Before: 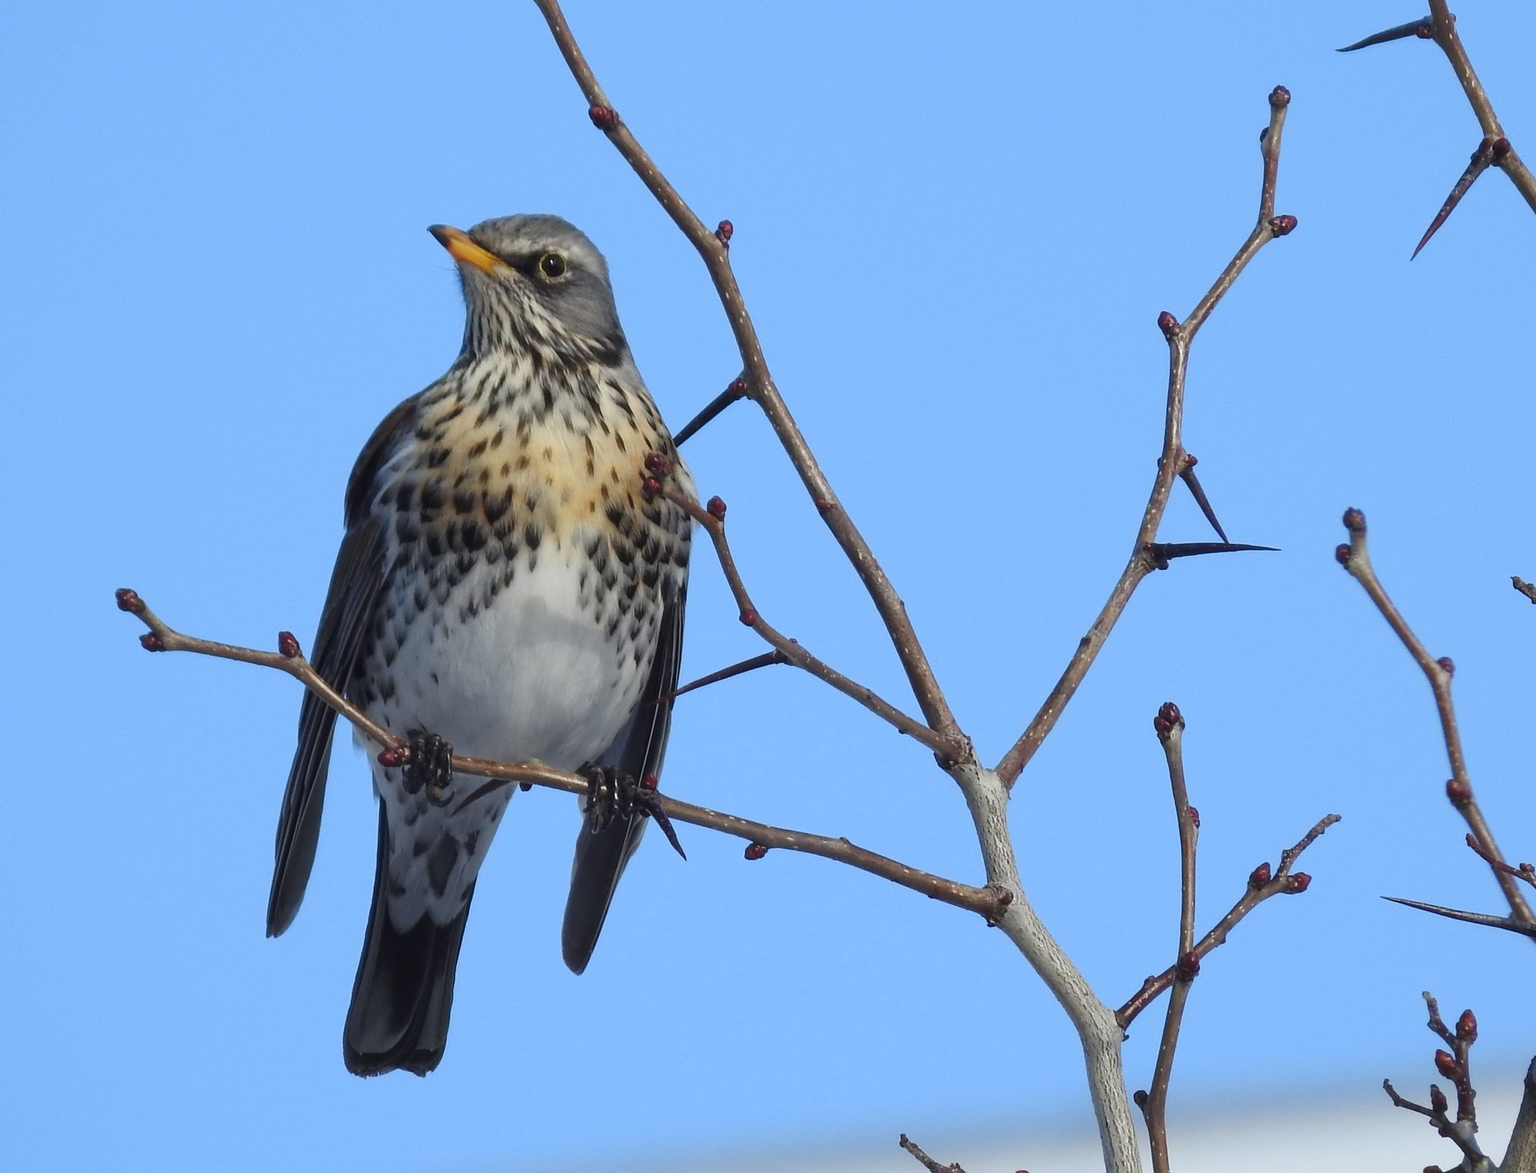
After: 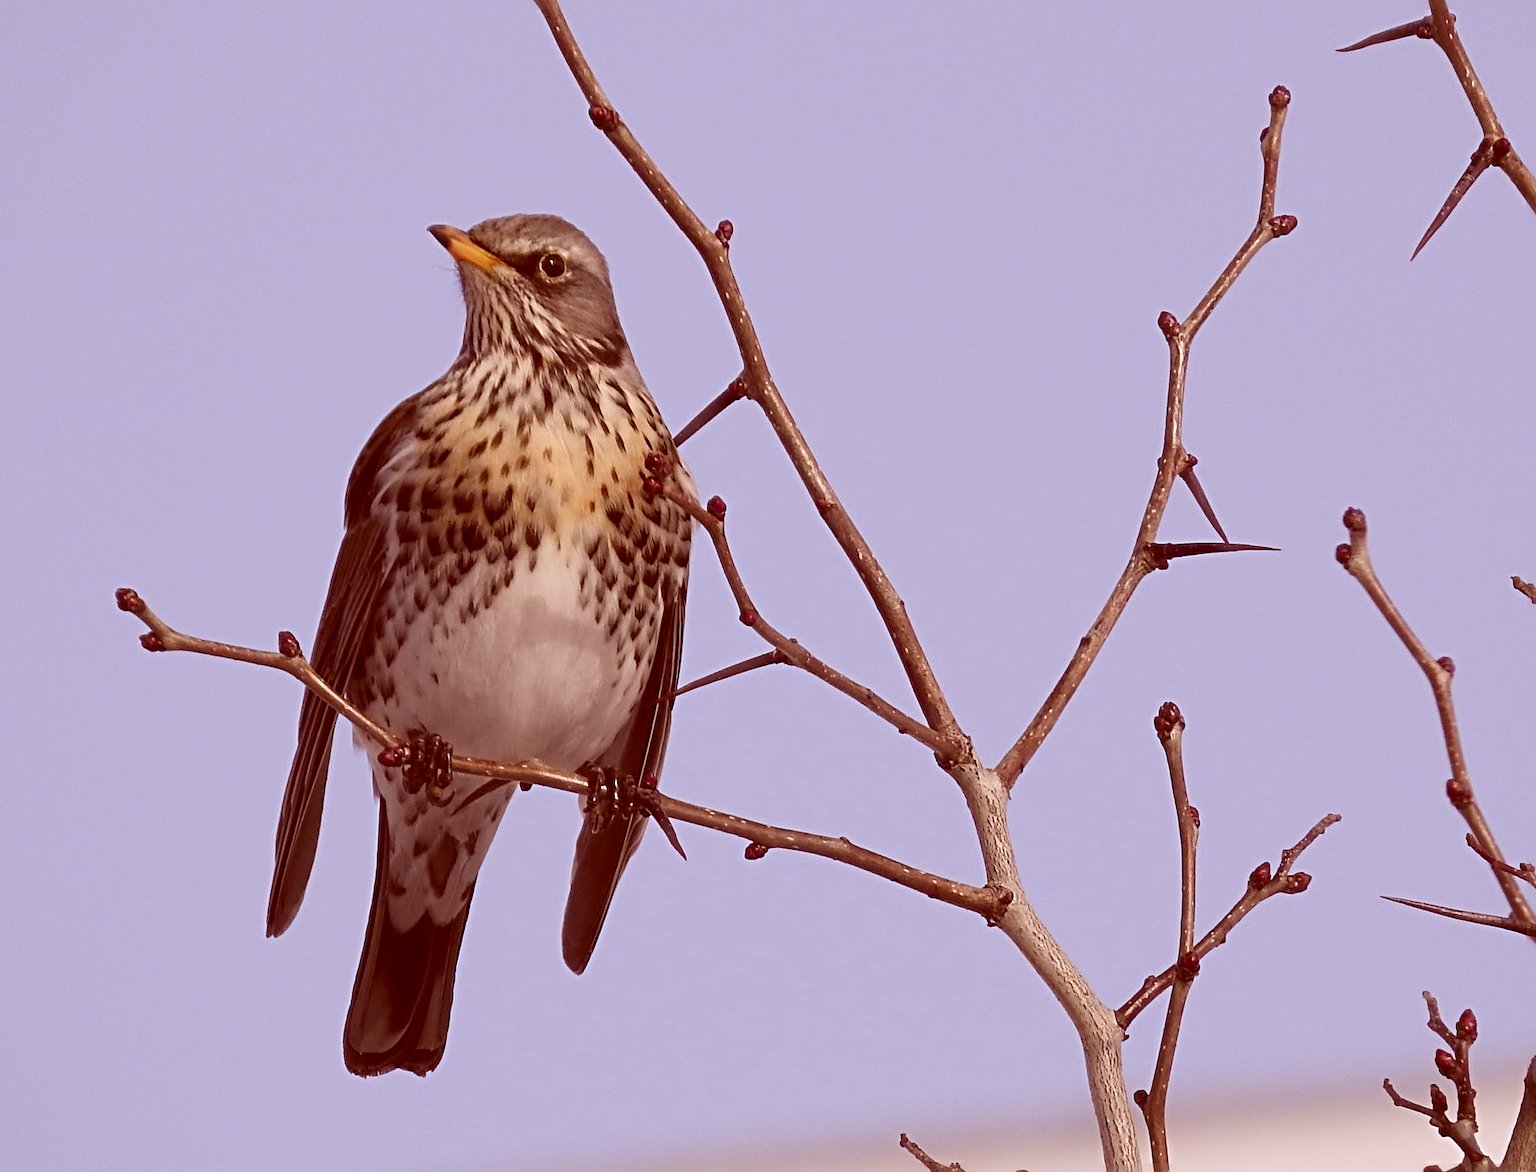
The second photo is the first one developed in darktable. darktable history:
color correction: highlights a* 9.49, highlights b* 8.9, shadows a* 39.96, shadows b* 39.24, saturation 0.799
haze removal: strength -0.107, compatibility mode true, adaptive false
sharpen: radius 4.878
